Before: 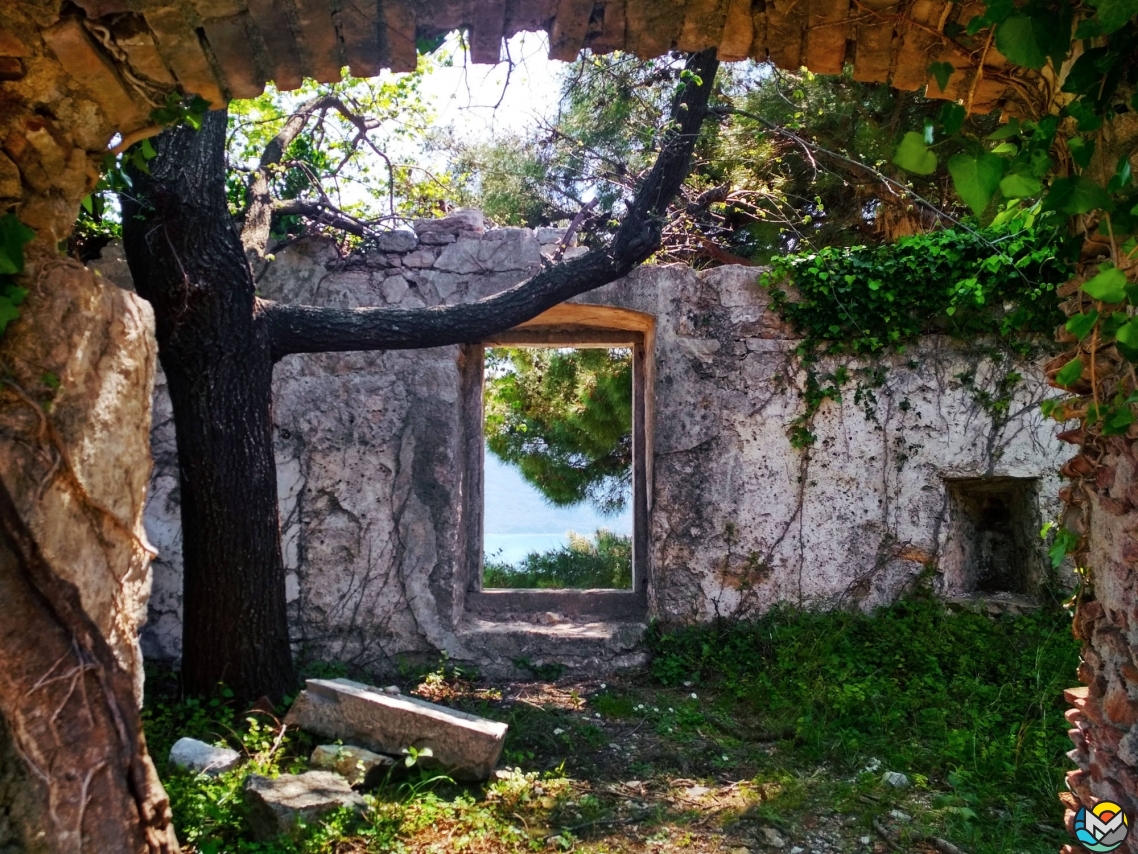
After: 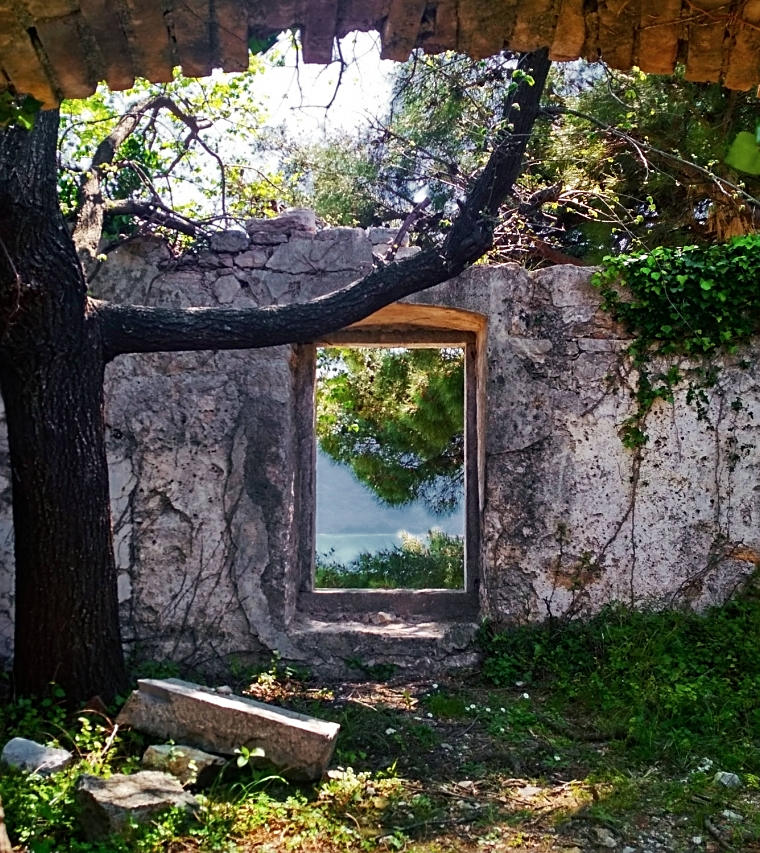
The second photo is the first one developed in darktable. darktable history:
contrast brightness saturation: contrast 0.07
crop and rotate: left 14.824%, right 18.353%
color zones: curves: ch0 [(0, 0.497) (0.143, 0.5) (0.286, 0.5) (0.429, 0.483) (0.571, 0.116) (0.714, -0.006) (0.857, 0.28) (1, 0.497)]
sharpen: on, module defaults
